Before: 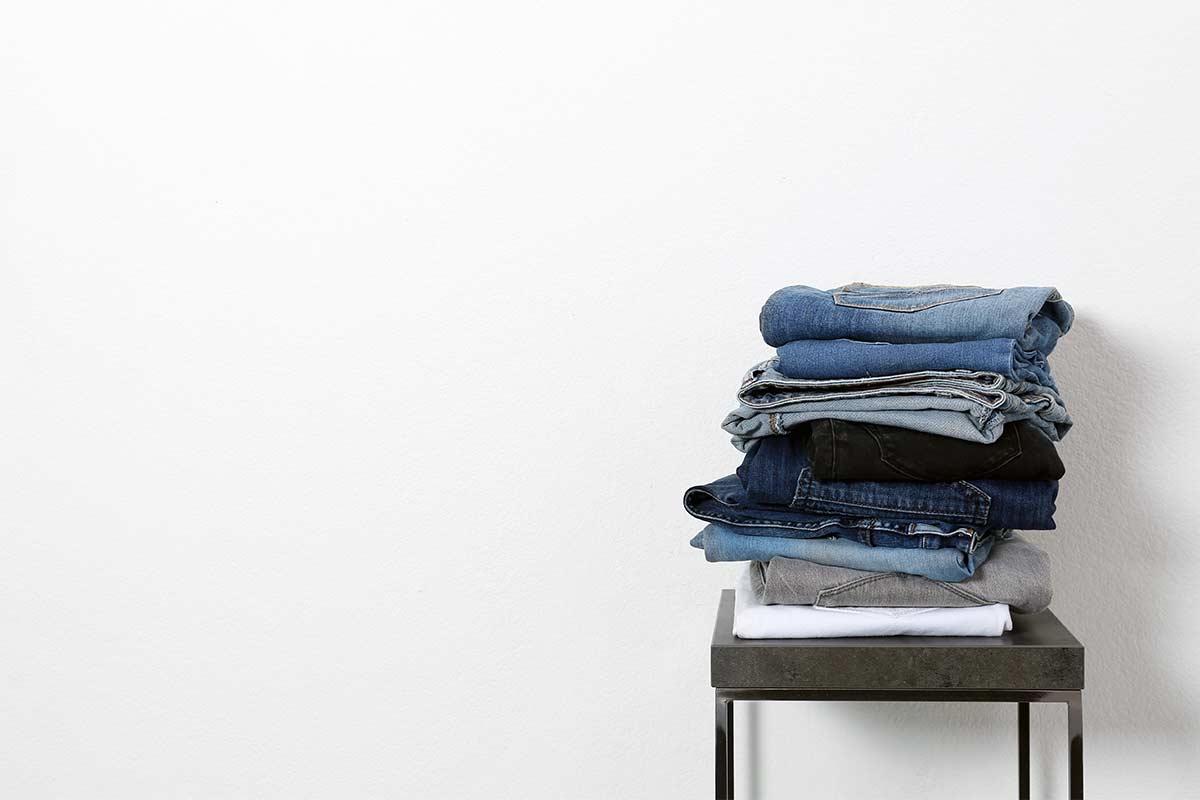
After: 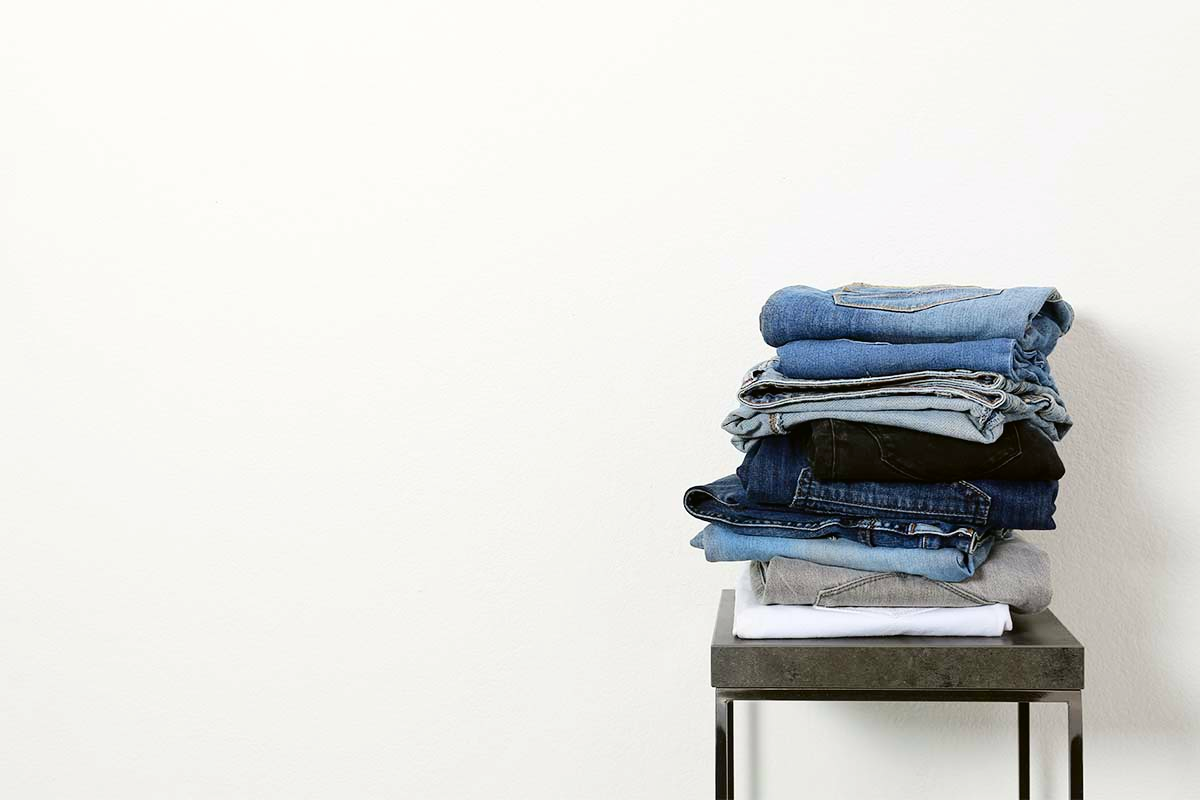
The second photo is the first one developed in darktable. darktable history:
tone curve: curves: ch0 [(0, 0.01) (0.052, 0.045) (0.136, 0.133) (0.29, 0.332) (0.453, 0.531) (0.676, 0.751) (0.89, 0.919) (1, 1)]; ch1 [(0, 0) (0.094, 0.081) (0.285, 0.299) (0.385, 0.403) (0.446, 0.443) (0.502, 0.5) (0.544, 0.552) (0.589, 0.612) (0.722, 0.728) (1, 1)]; ch2 [(0, 0) (0.257, 0.217) (0.43, 0.421) (0.498, 0.507) (0.531, 0.544) (0.56, 0.579) (0.625, 0.642) (1, 1)], color space Lab, independent channels, preserve colors none
